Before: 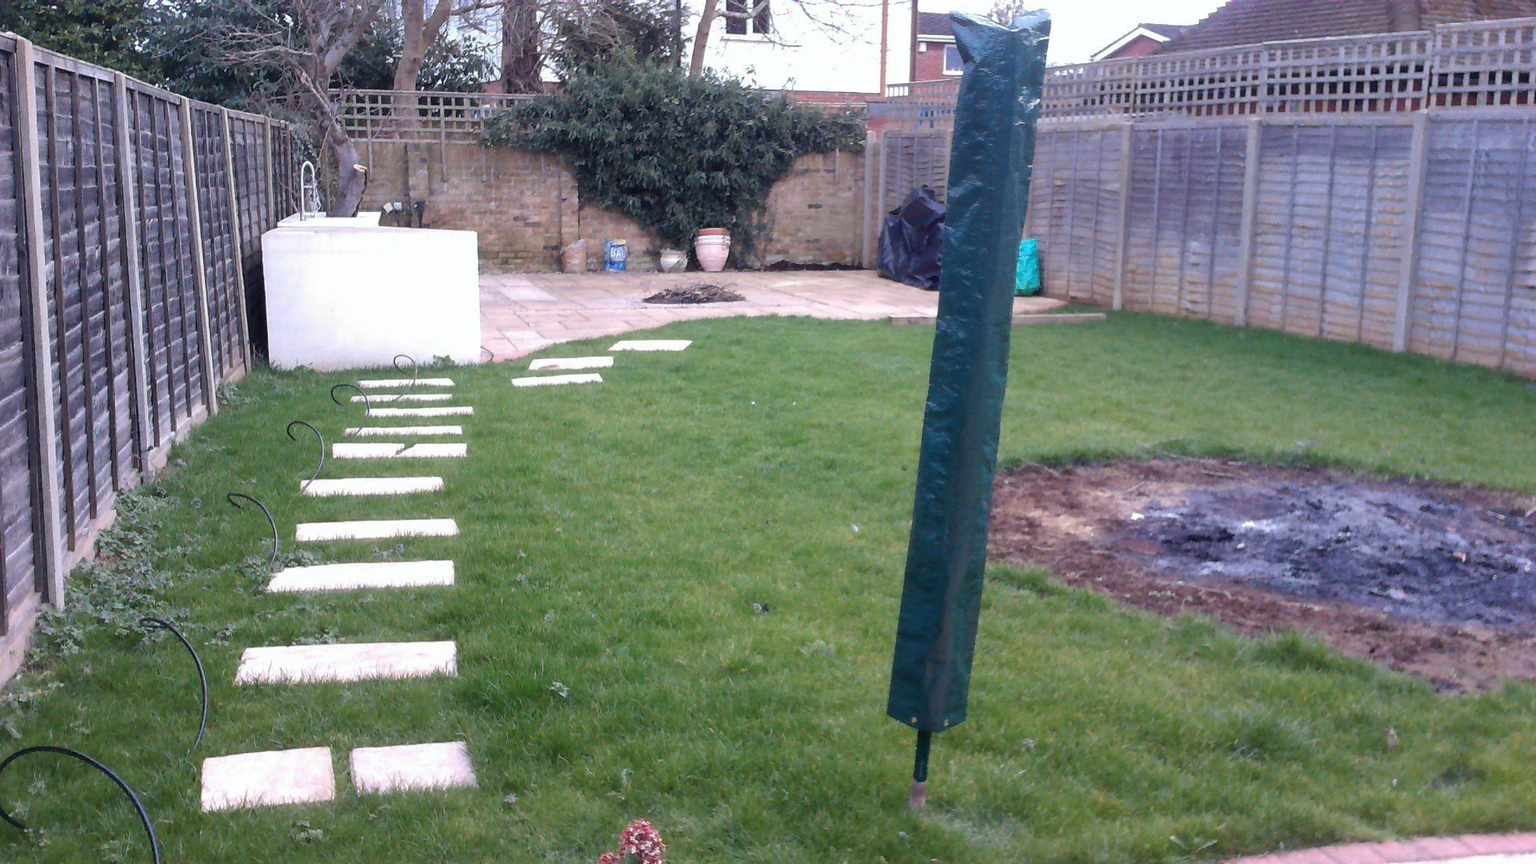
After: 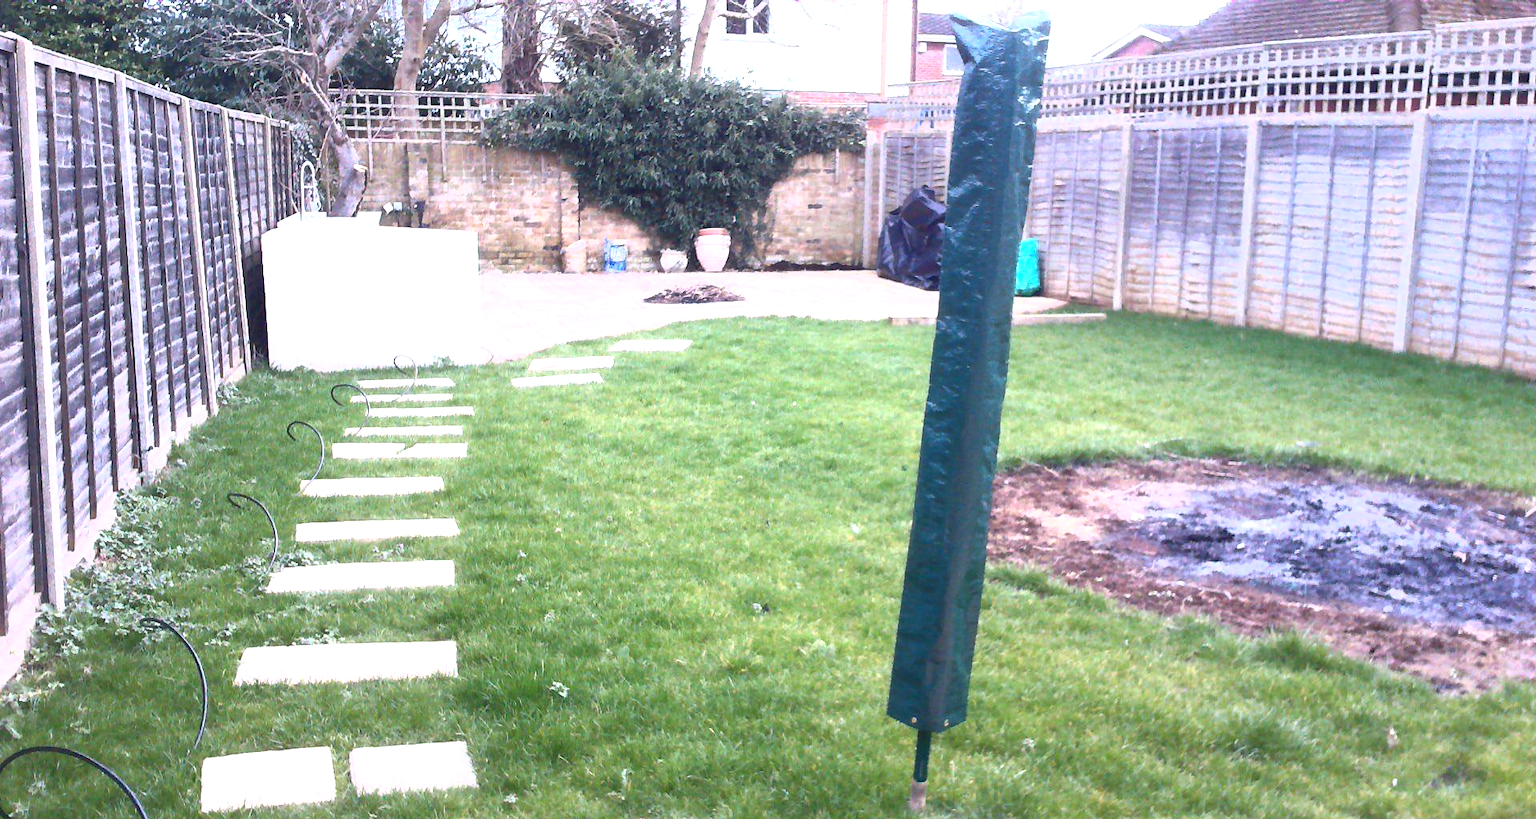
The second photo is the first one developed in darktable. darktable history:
exposure: black level correction 0, exposure 1.1 EV, compensate exposure bias true, compensate highlight preservation false
crop and rotate: top 0%, bottom 5.097%
tone curve: curves: ch0 [(0, 0.081) (0.483, 0.453) (0.881, 0.992)]
